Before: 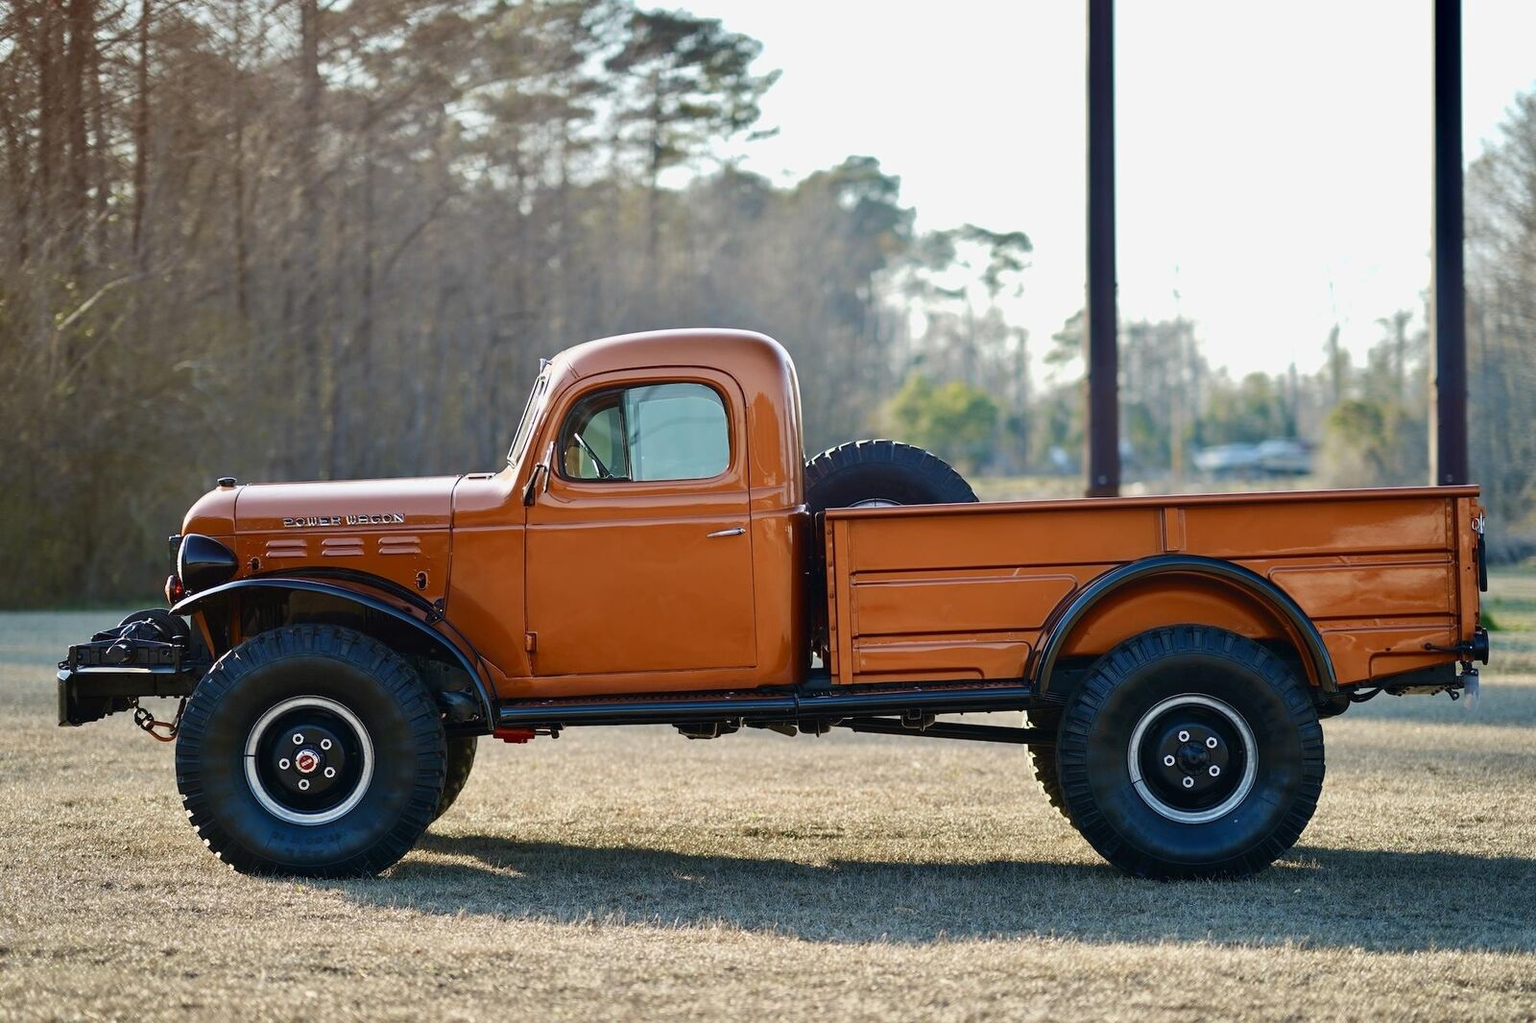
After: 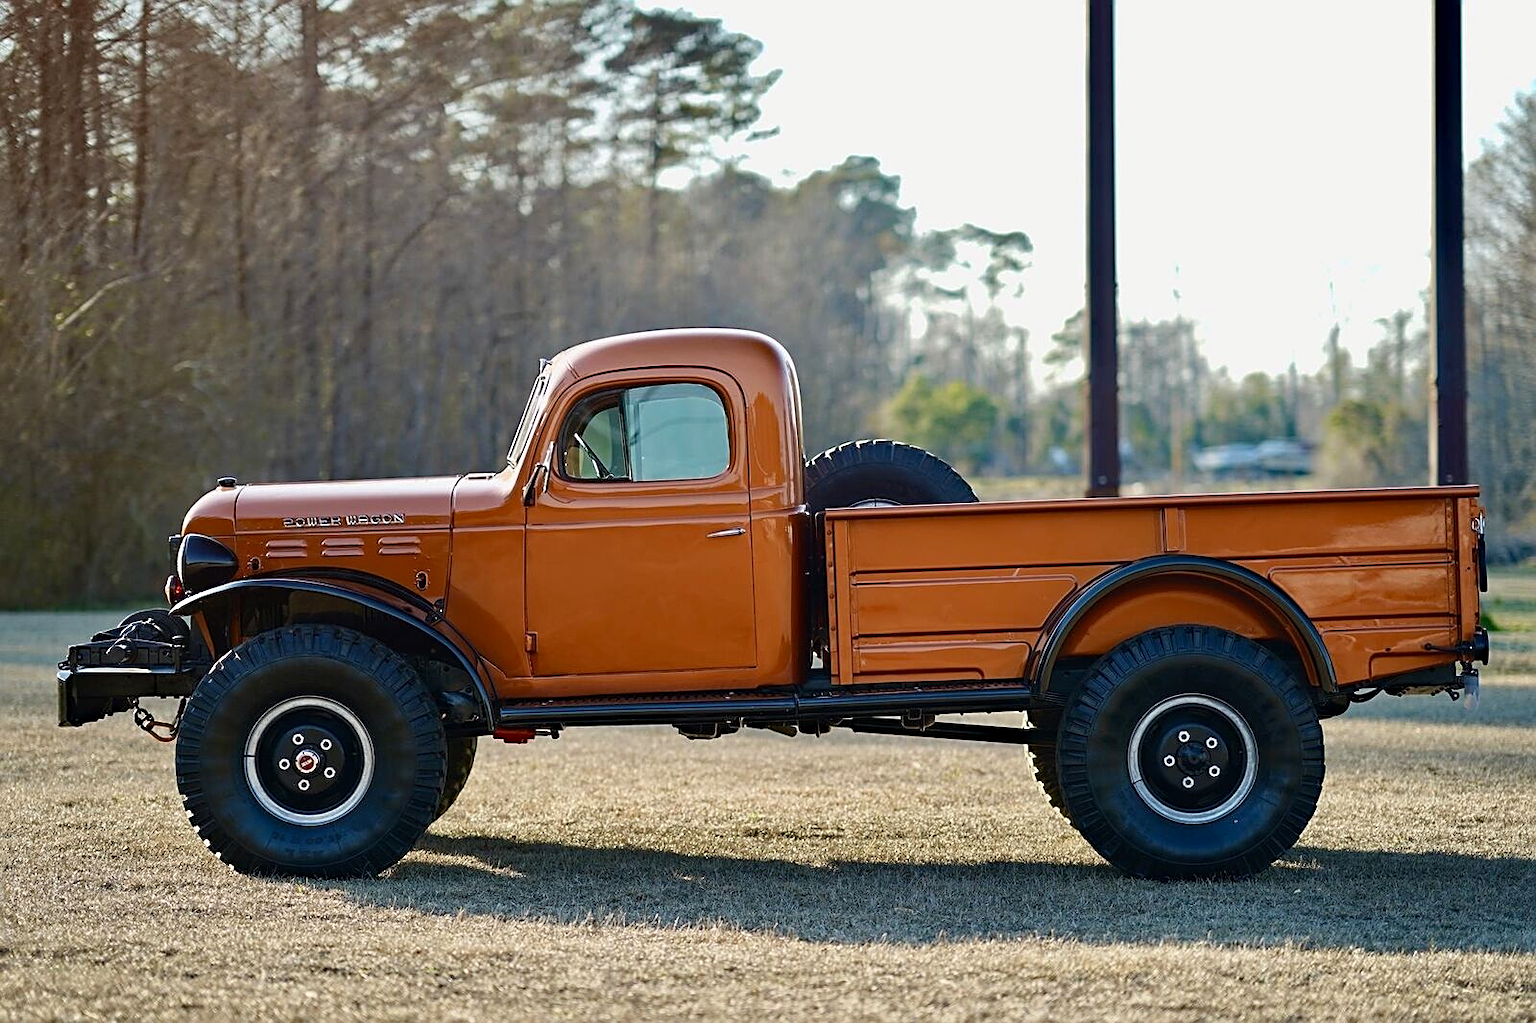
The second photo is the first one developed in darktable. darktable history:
sharpen: amount 0.495
haze removal: strength 0.238, distance 0.246, compatibility mode true
